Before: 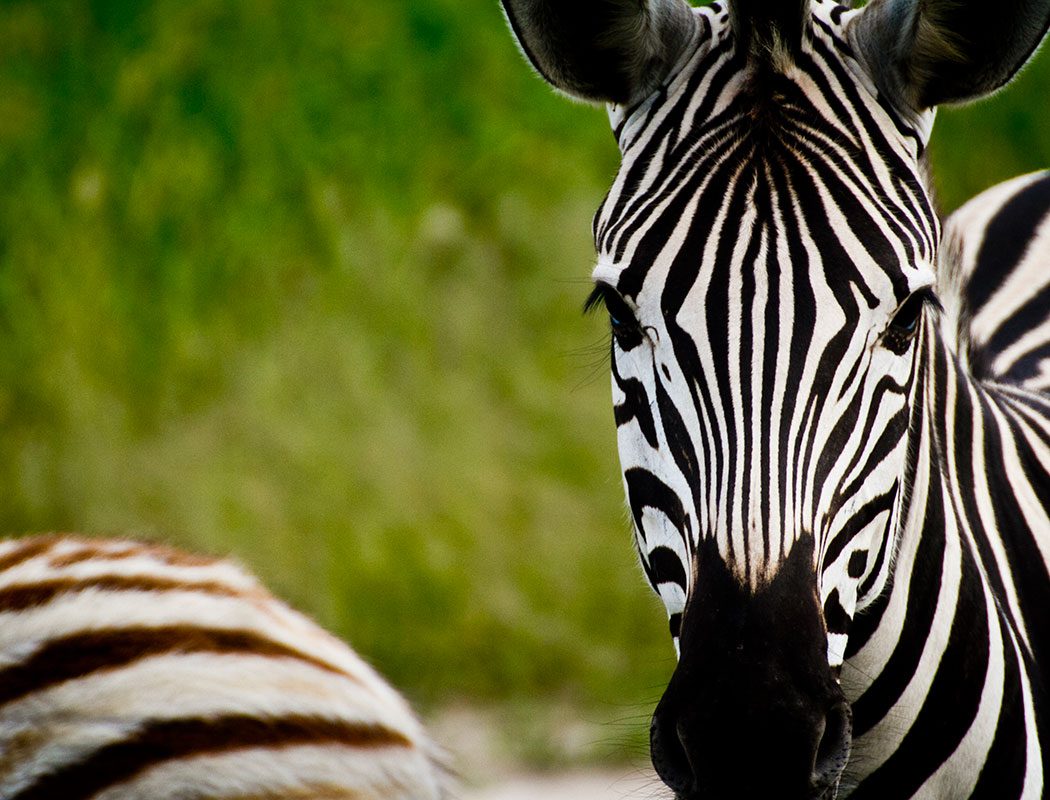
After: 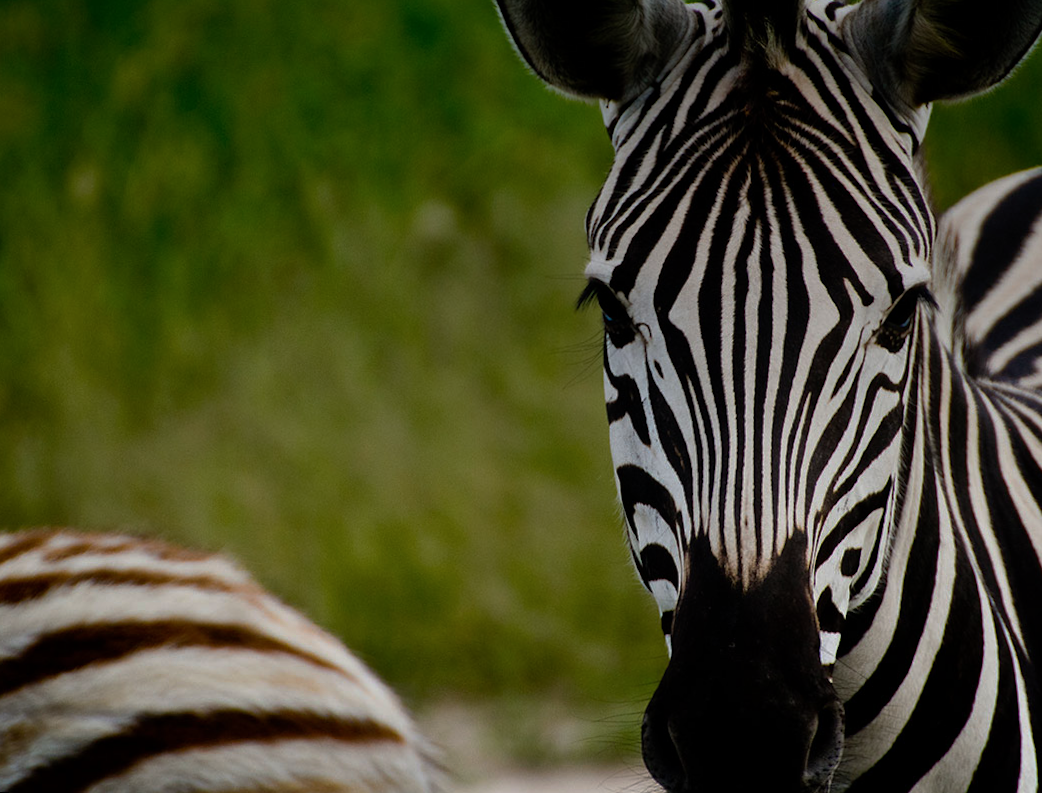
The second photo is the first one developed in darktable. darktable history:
base curve: curves: ch0 [(0, 0) (0.595, 0.418) (1, 1)], preserve colors none
rotate and perspective: rotation 0.192°, lens shift (horizontal) -0.015, crop left 0.005, crop right 0.996, crop top 0.006, crop bottom 0.99
graduated density: rotation 5.63°, offset 76.9
